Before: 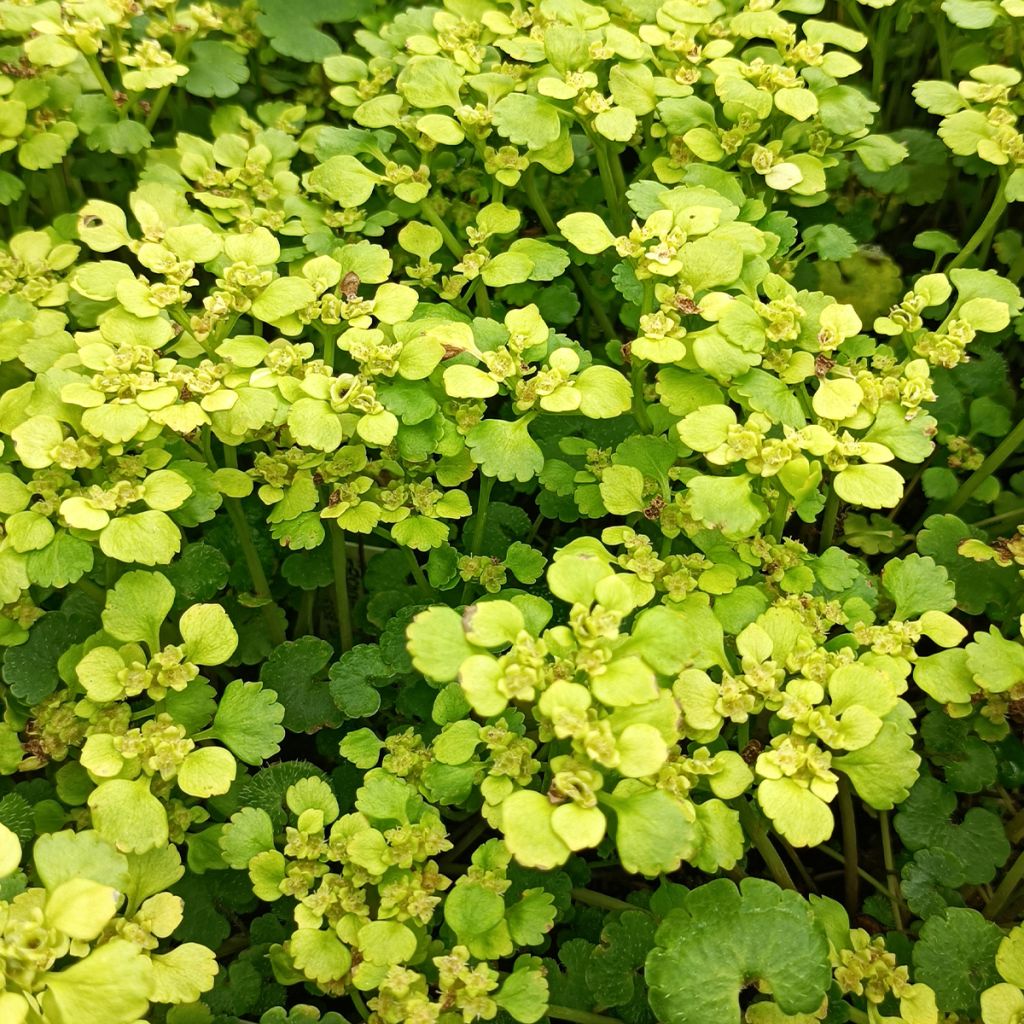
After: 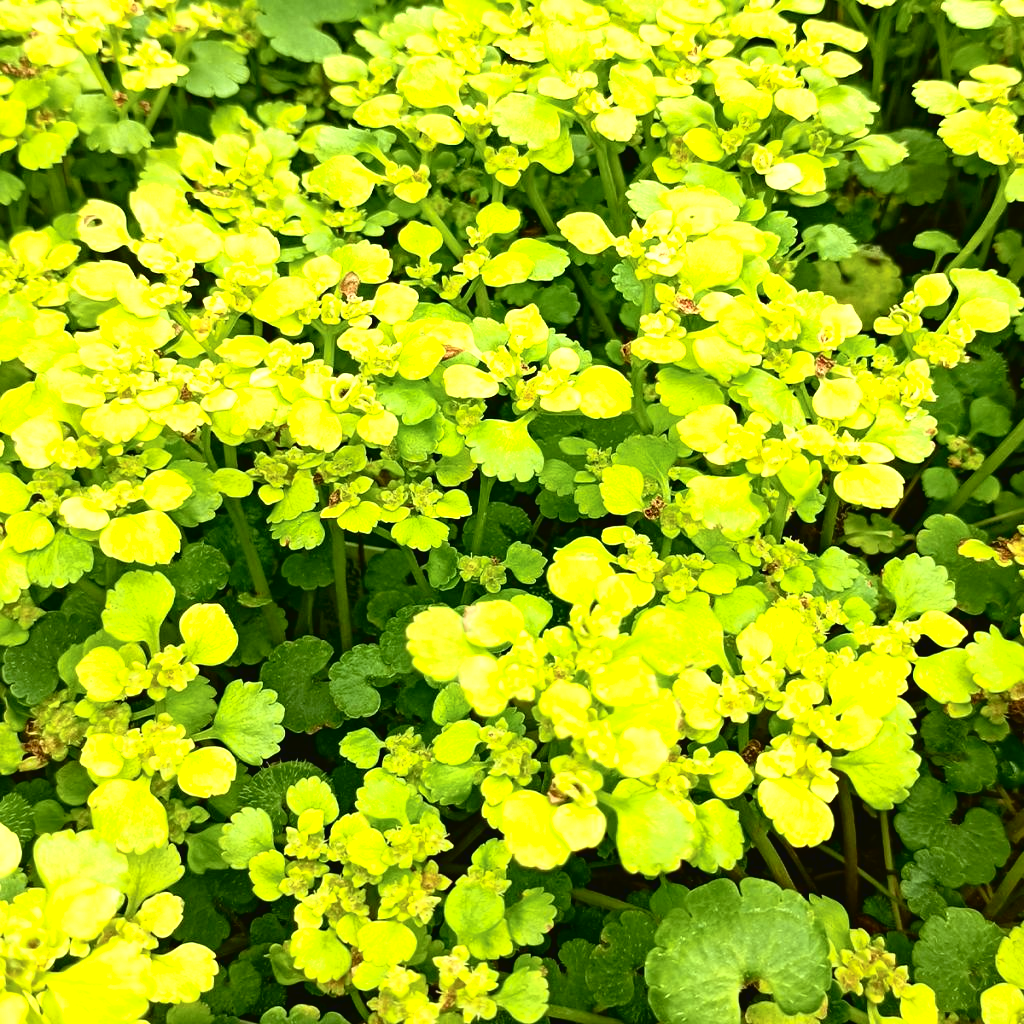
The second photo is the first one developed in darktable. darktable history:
velvia: on, module defaults
exposure: compensate exposure bias true, compensate highlight preservation false
color balance rgb: perceptual saturation grading › global saturation 3.34%, perceptual brilliance grading › global brilliance 11.824%, perceptual brilliance grading › highlights 14.867%, global vibrance 20.548%
tone curve: curves: ch0 [(0.003, 0.029) (0.037, 0.036) (0.149, 0.117) (0.297, 0.318) (0.422, 0.474) (0.531, 0.6) (0.743, 0.809) (0.889, 0.941) (1, 0.98)]; ch1 [(0, 0) (0.305, 0.325) (0.453, 0.437) (0.482, 0.479) (0.501, 0.5) (0.506, 0.503) (0.564, 0.578) (0.587, 0.625) (0.666, 0.727) (1, 1)]; ch2 [(0, 0) (0.323, 0.277) (0.408, 0.399) (0.45, 0.48) (0.499, 0.502) (0.512, 0.523) (0.57, 0.595) (0.653, 0.671) (0.768, 0.744) (1, 1)], color space Lab, independent channels, preserve colors none
